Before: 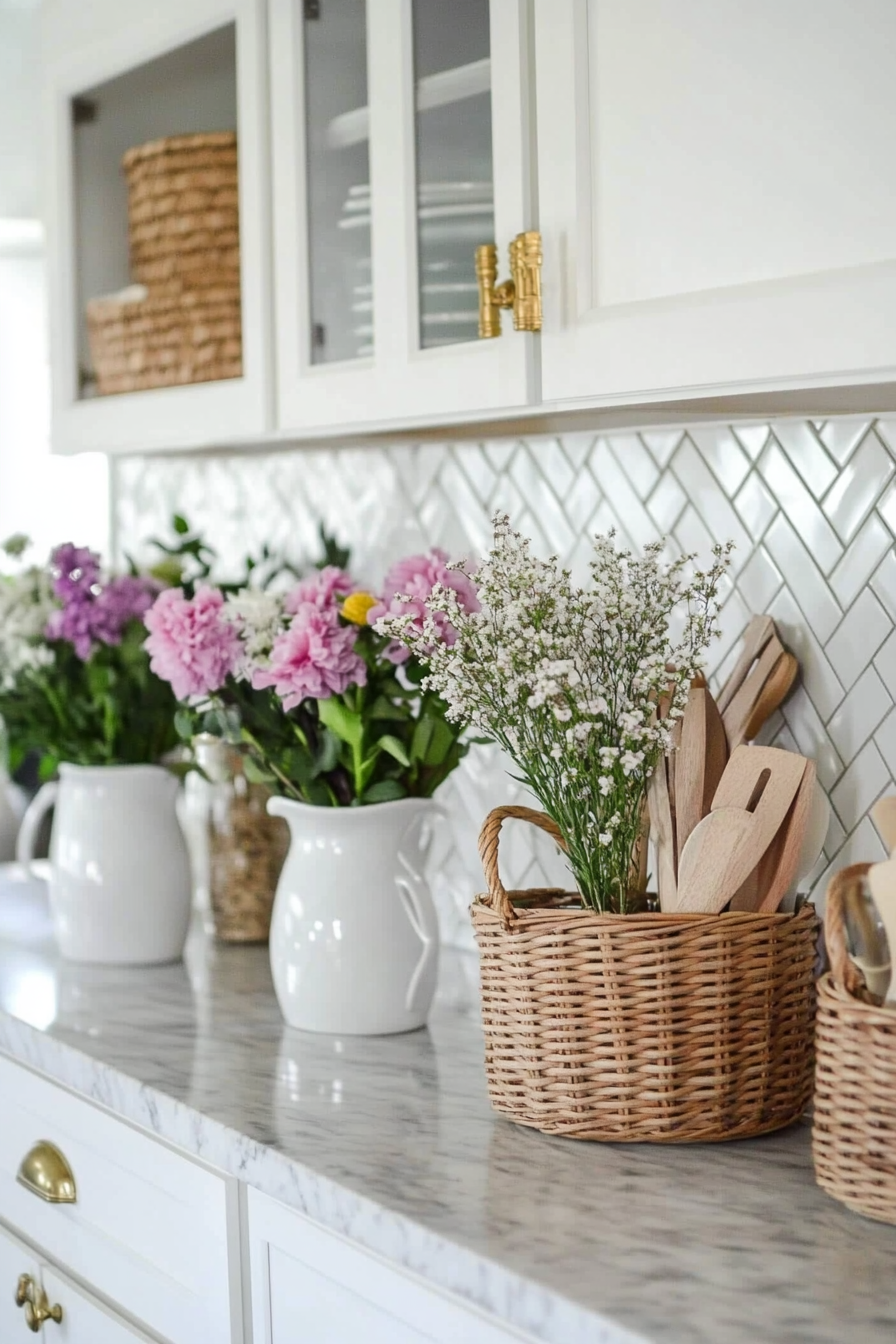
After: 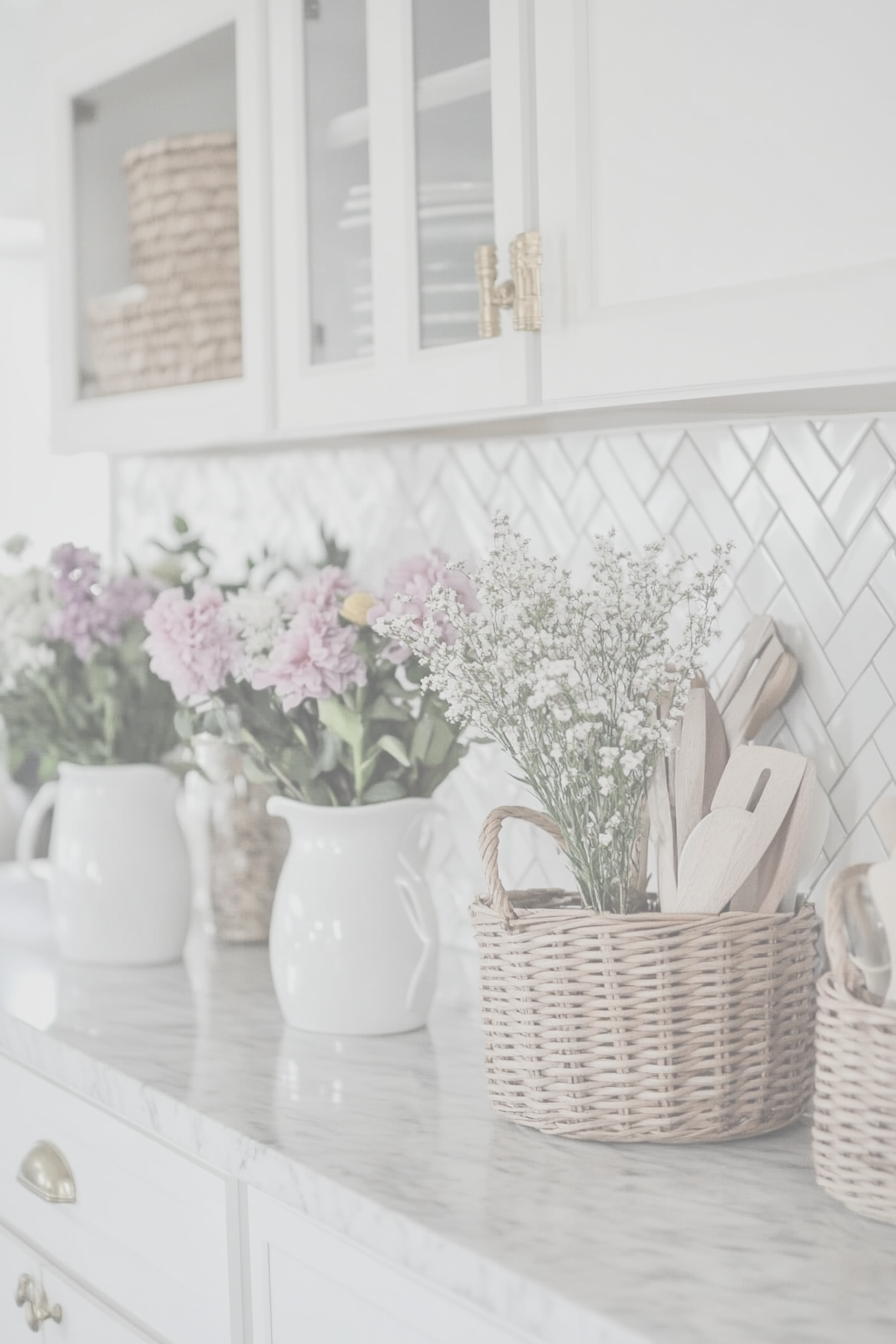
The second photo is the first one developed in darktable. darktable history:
exposure: exposure -0.292 EV, compensate highlight preservation false
local contrast: mode bilateral grid, contrast 20, coarseness 50, detail 119%, midtone range 0.2
contrast brightness saturation: contrast -0.336, brightness 0.765, saturation -0.766
